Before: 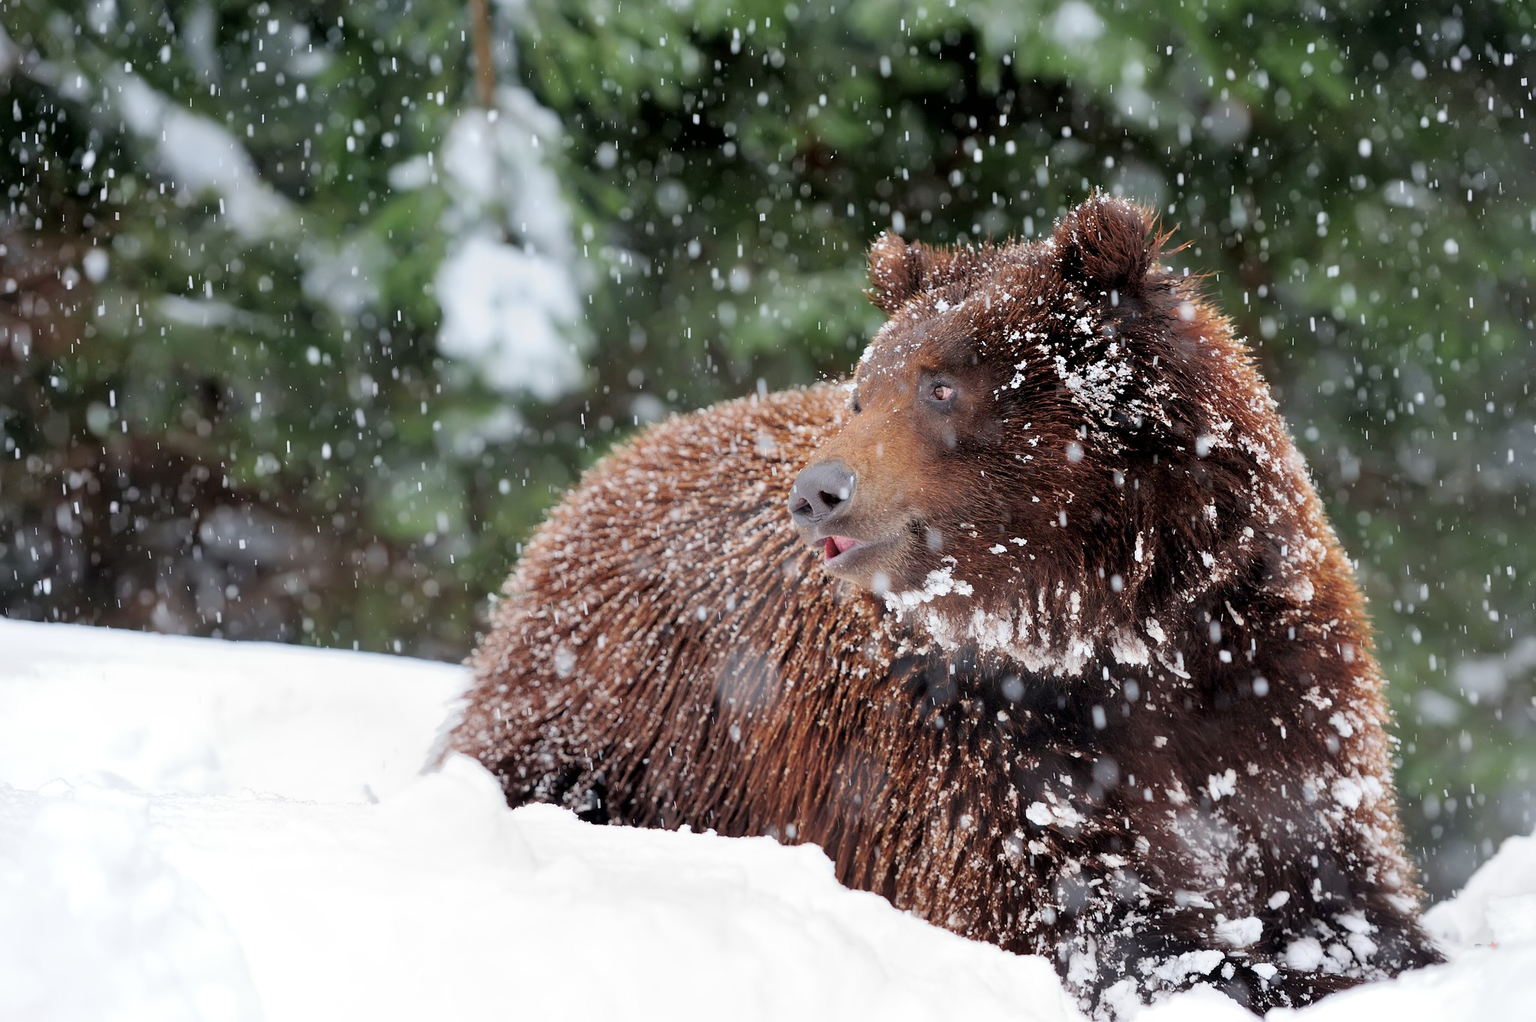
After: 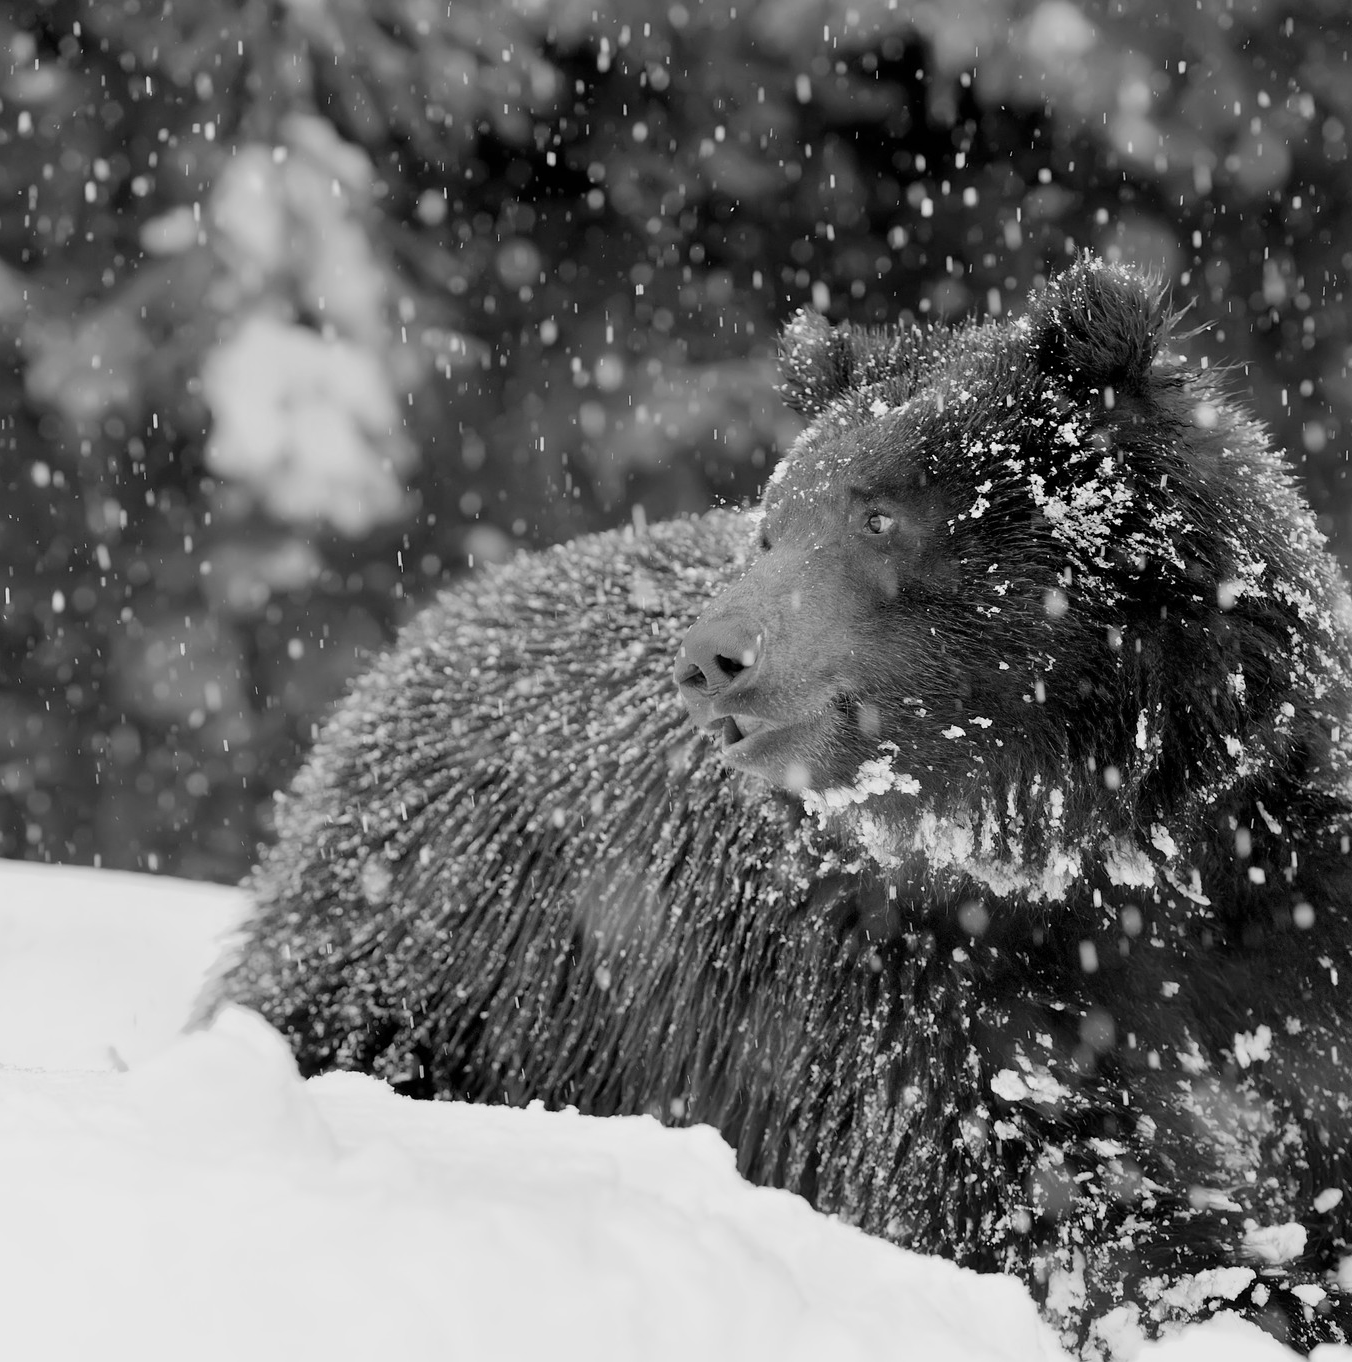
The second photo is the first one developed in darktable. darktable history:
monochrome: a 26.22, b 42.67, size 0.8
crop and rotate: left 18.442%, right 15.508%
